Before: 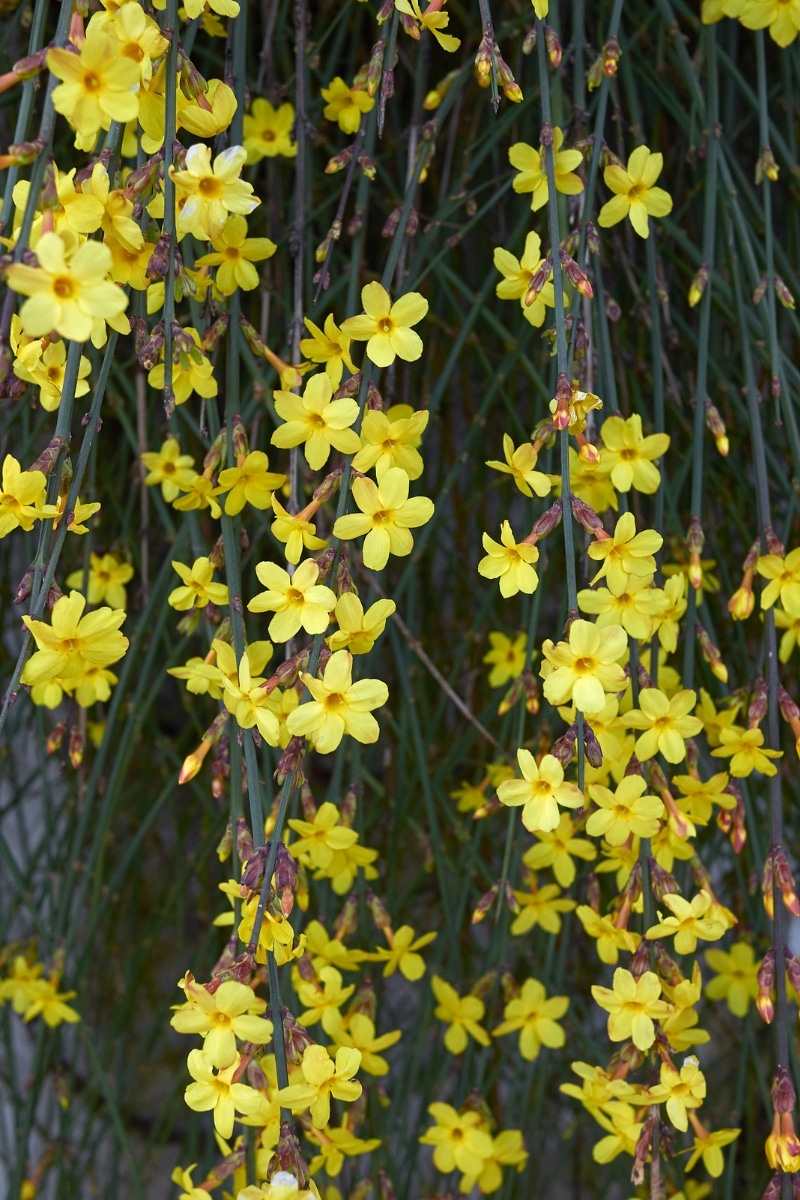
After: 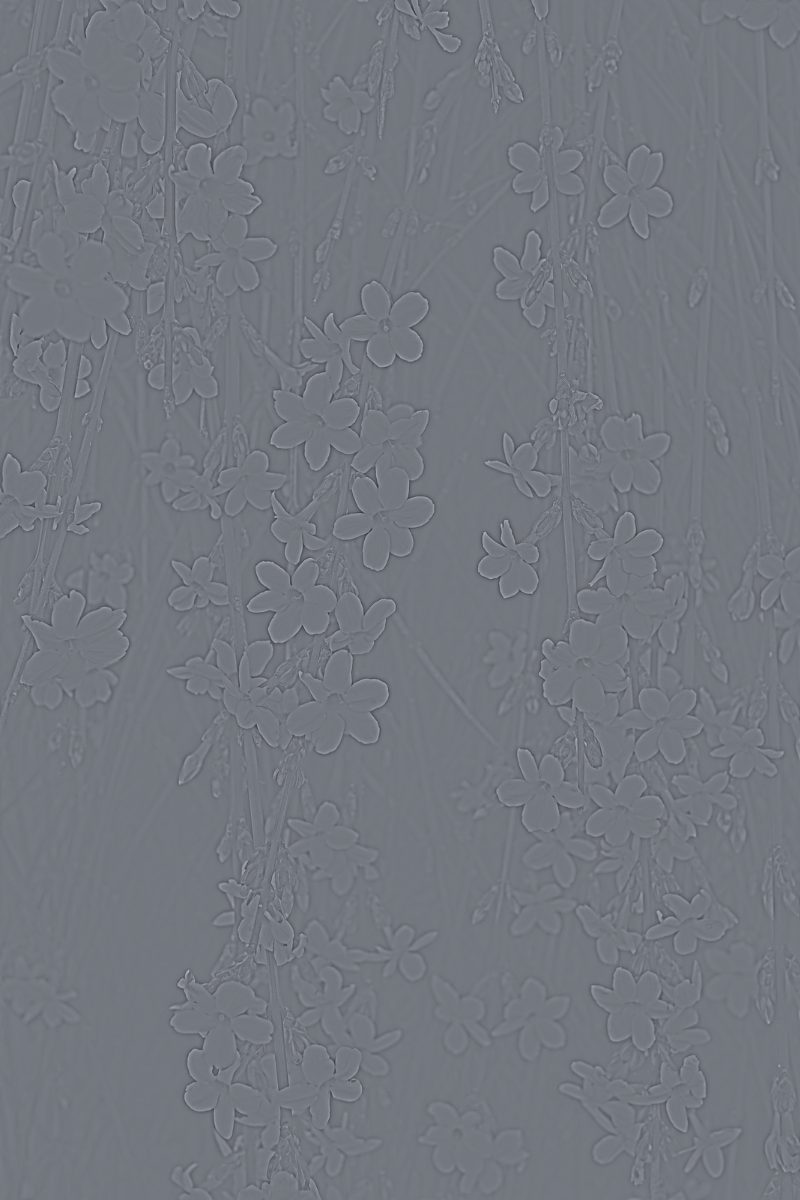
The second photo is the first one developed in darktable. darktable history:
color correction: highlights a* -0.772, highlights b* -8.92
sharpen: on, module defaults
highpass: sharpness 5.84%, contrast boost 8.44%
